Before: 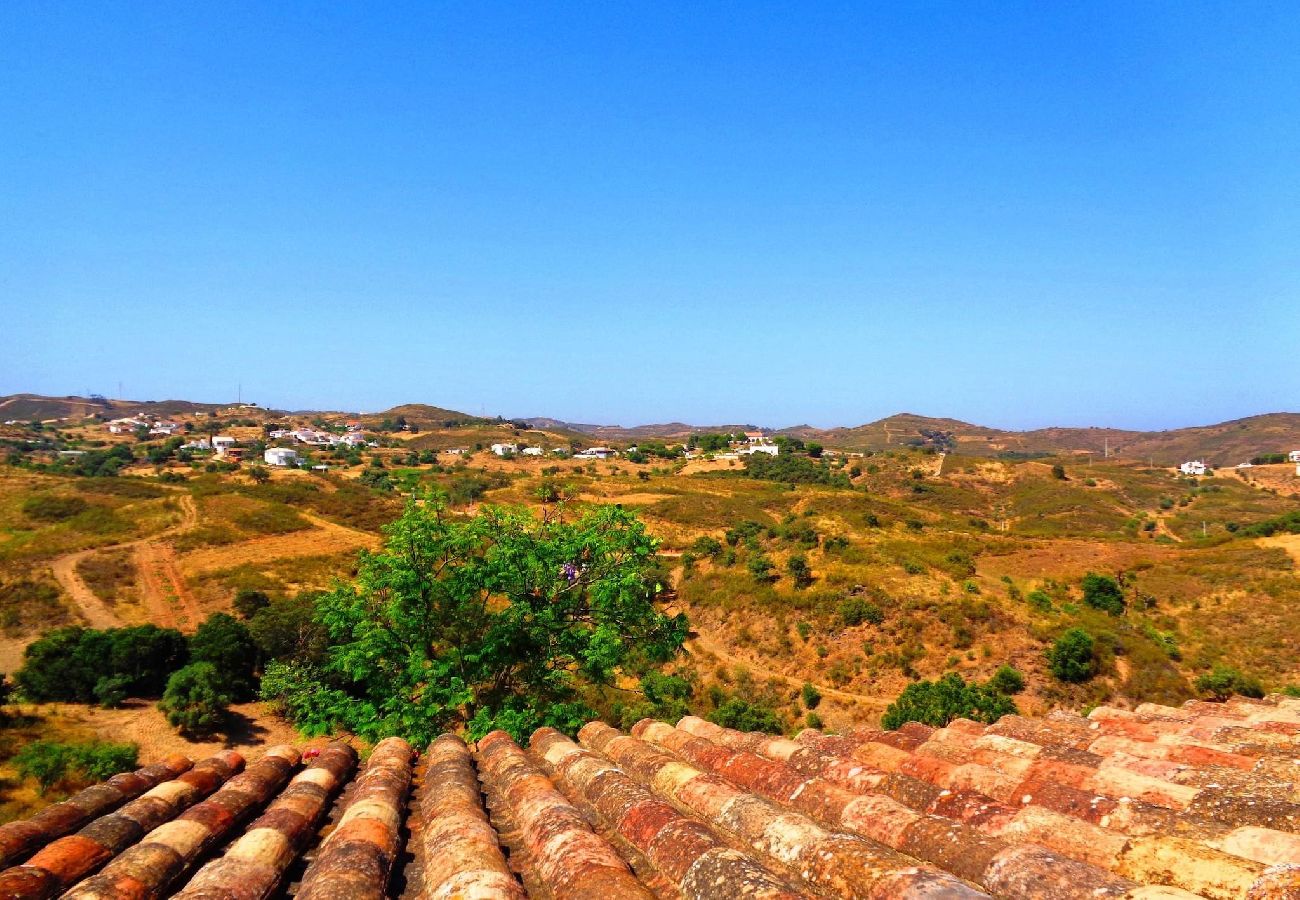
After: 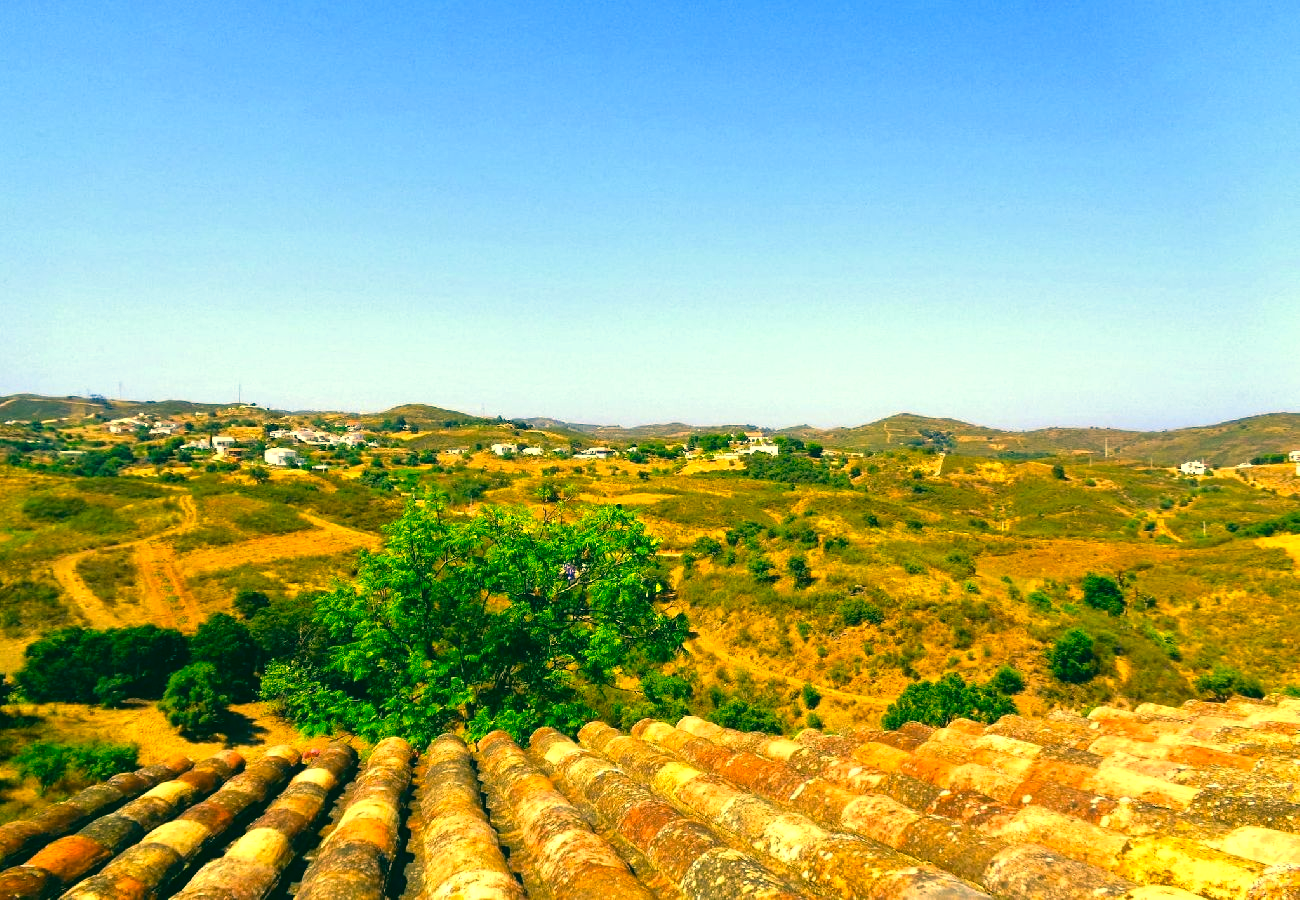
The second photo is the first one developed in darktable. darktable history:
color correction: highlights a* 1.83, highlights b* 34.02, shadows a* -36.68, shadows b* -5.48
exposure: exposure 0.6 EV, compensate highlight preservation false
